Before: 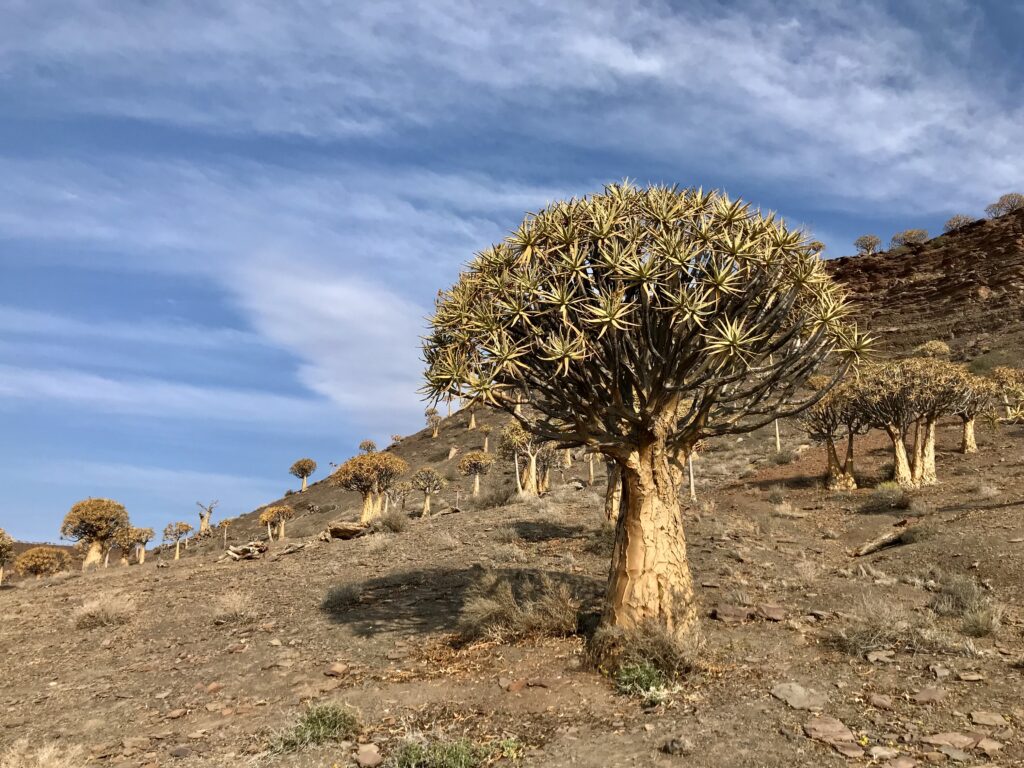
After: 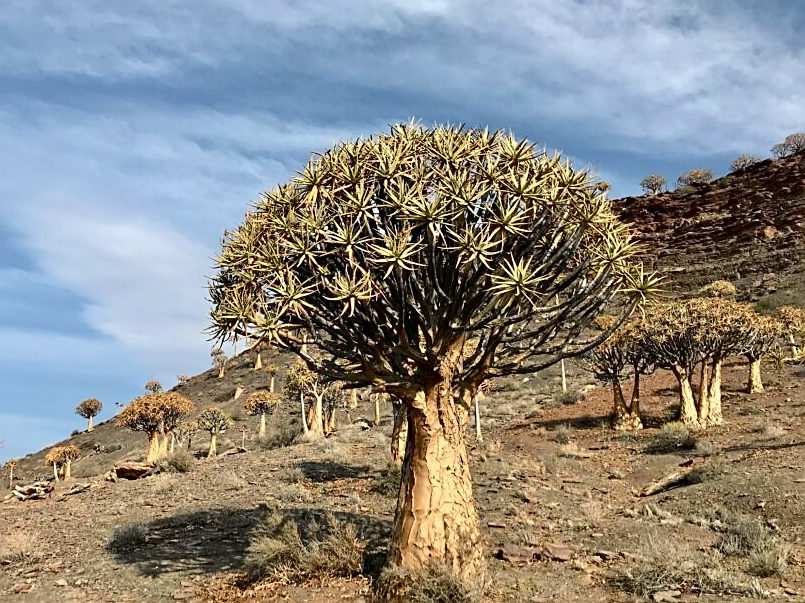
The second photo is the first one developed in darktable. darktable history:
sharpen: amount 0.558
crop and rotate: left 20.96%, top 7.905%, right 0.411%, bottom 13.53%
tone curve: curves: ch0 [(0, 0) (0.081, 0.044) (0.185, 0.145) (0.283, 0.273) (0.405, 0.449) (0.495, 0.554) (0.686, 0.743) (0.826, 0.853) (0.978, 0.988)]; ch1 [(0, 0) (0.147, 0.166) (0.321, 0.362) (0.371, 0.402) (0.423, 0.426) (0.479, 0.472) (0.505, 0.497) (0.521, 0.506) (0.551, 0.546) (0.586, 0.571) (0.625, 0.638) (0.68, 0.715) (1, 1)]; ch2 [(0, 0) (0.346, 0.378) (0.404, 0.427) (0.502, 0.498) (0.531, 0.517) (0.547, 0.526) (0.582, 0.571) (0.629, 0.626) (0.717, 0.678) (1, 1)], color space Lab, independent channels, preserve colors none
